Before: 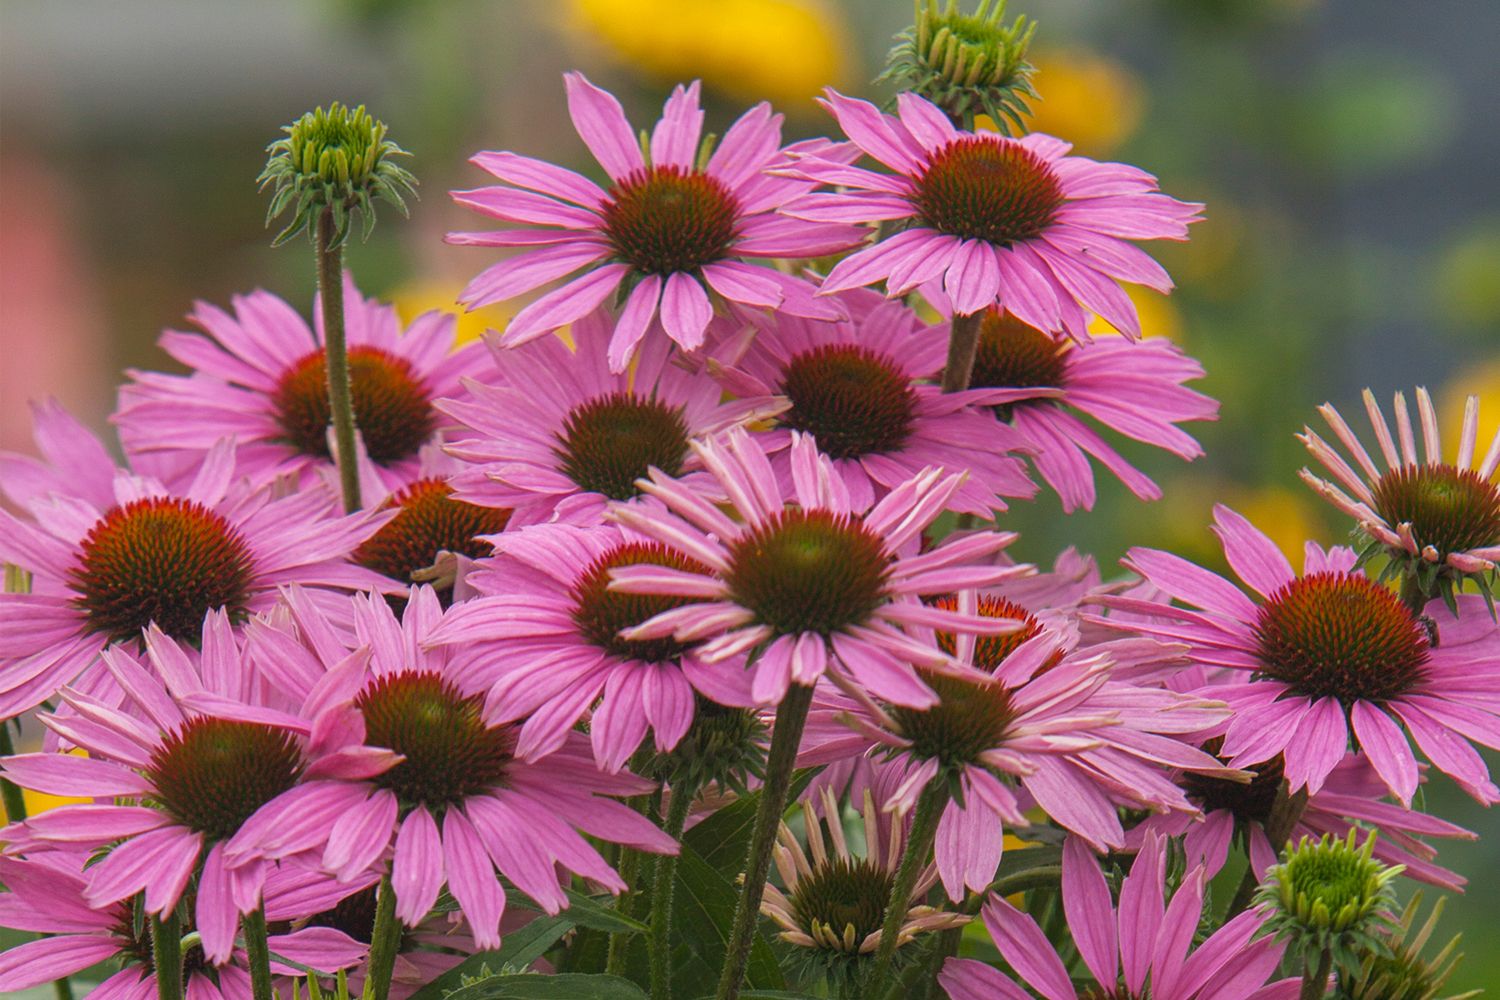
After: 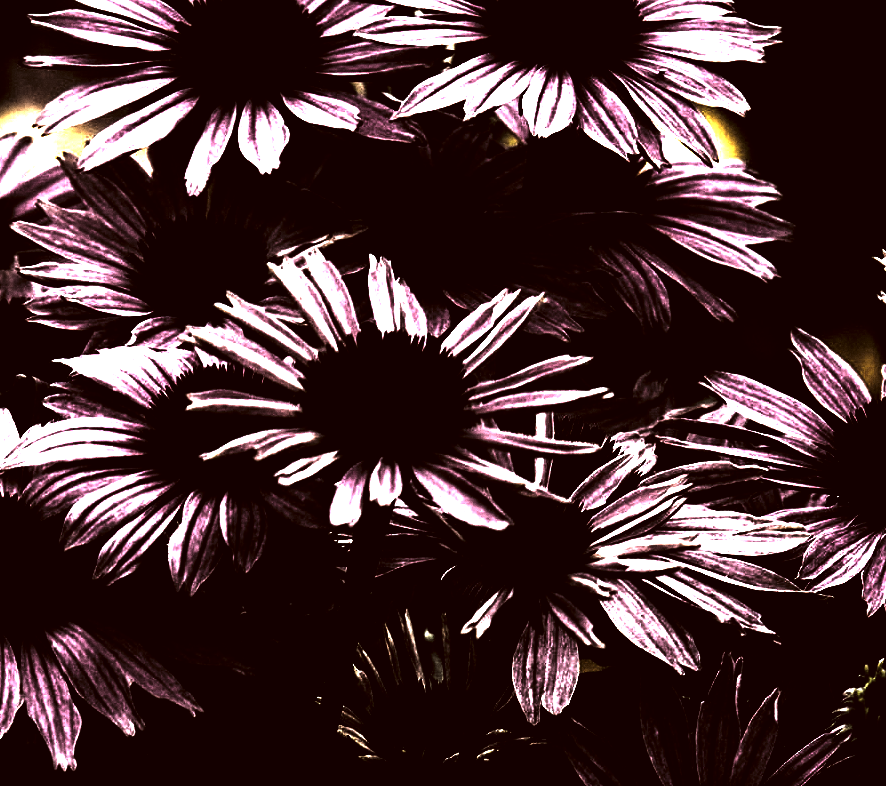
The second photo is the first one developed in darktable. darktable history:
levels: levels [0.721, 0.937, 0.997]
color correction: highlights a* 10.21, highlights b* 9.79, shadows a* 8.61, shadows b* 7.88, saturation 0.8
exposure: black level correction 0, exposure 1.45 EV, compensate exposure bias true, compensate highlight preservation false
grain: coarseness 0.09 ISO
crop and rotate: left 28.256%, top 17.734%, right 12.656%, bottom 3.573%
